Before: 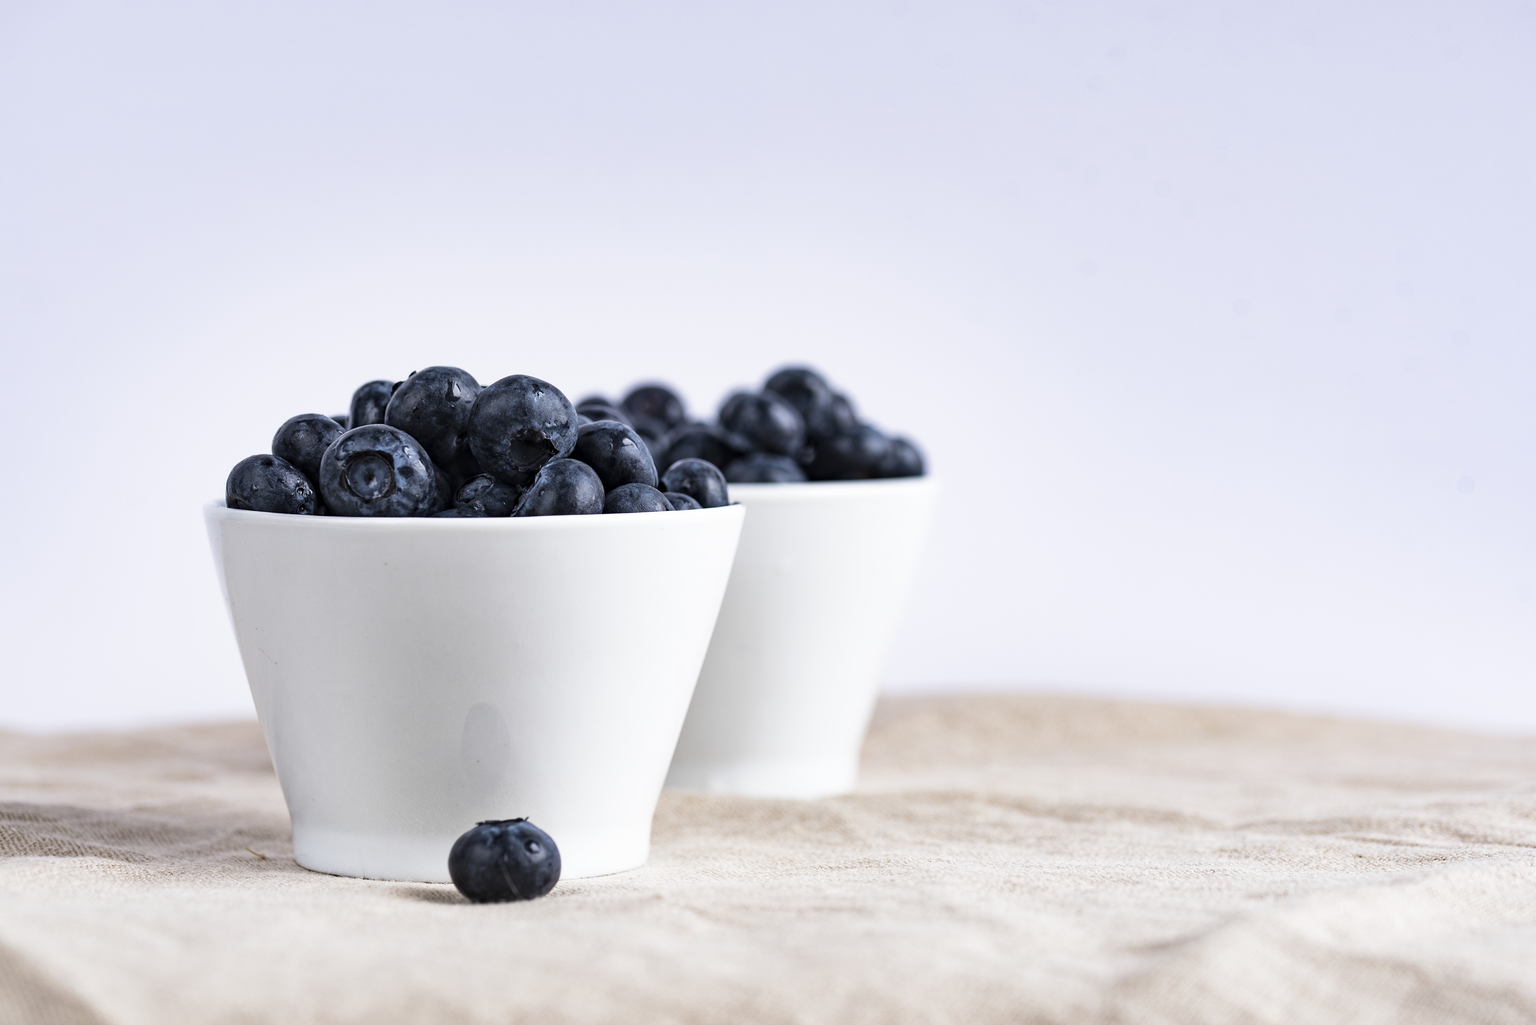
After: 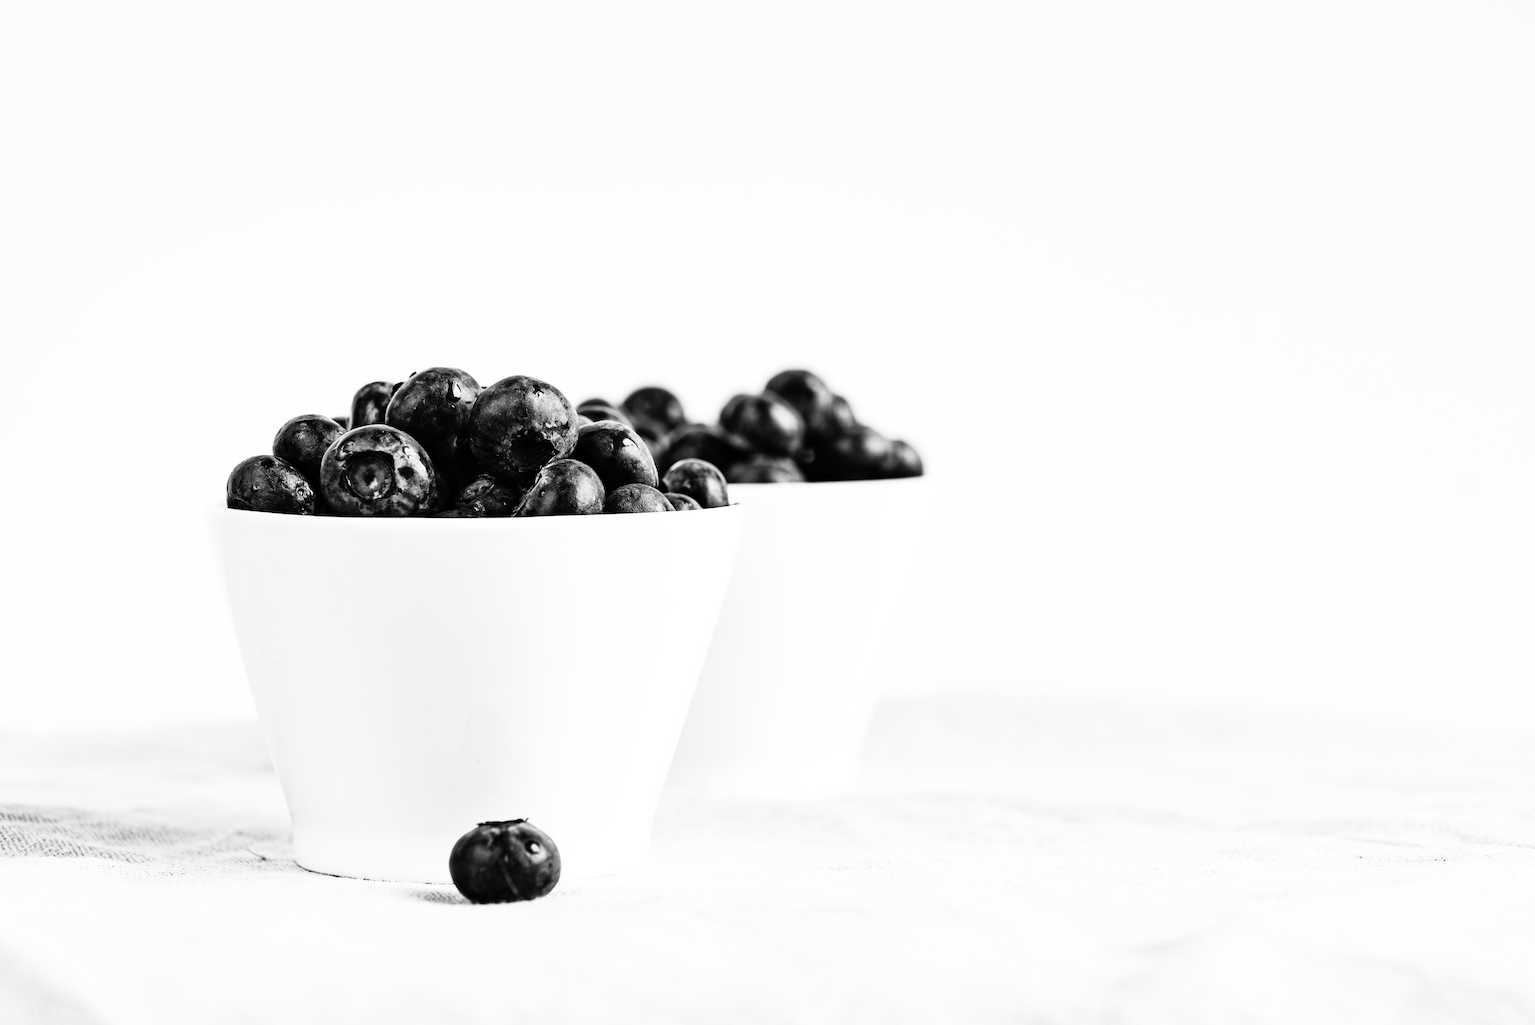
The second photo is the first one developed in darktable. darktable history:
rgb curve: curves: ch0 [(0, 0) (0.21, 0.15) (0.24, 0.21) (0.5, 0.75) (0.75, 0.96) (0.89, 0.99) (1, 1)]; ch1 [(0, 0.02) (0.21, 0.13) (0.25, 0.2) (0.5, 0.67) (0.75, 0.9) (0.89, 0.97) (1, 1)]; ch2 [(0, 0.02) (0.21, 0.13) (0.25, 0.2) (0.5, 0.67) (0.75, 0.9) (0.89, 0.97) (1, 1)], compensate middle gray true
monochrome: on, module defaults
